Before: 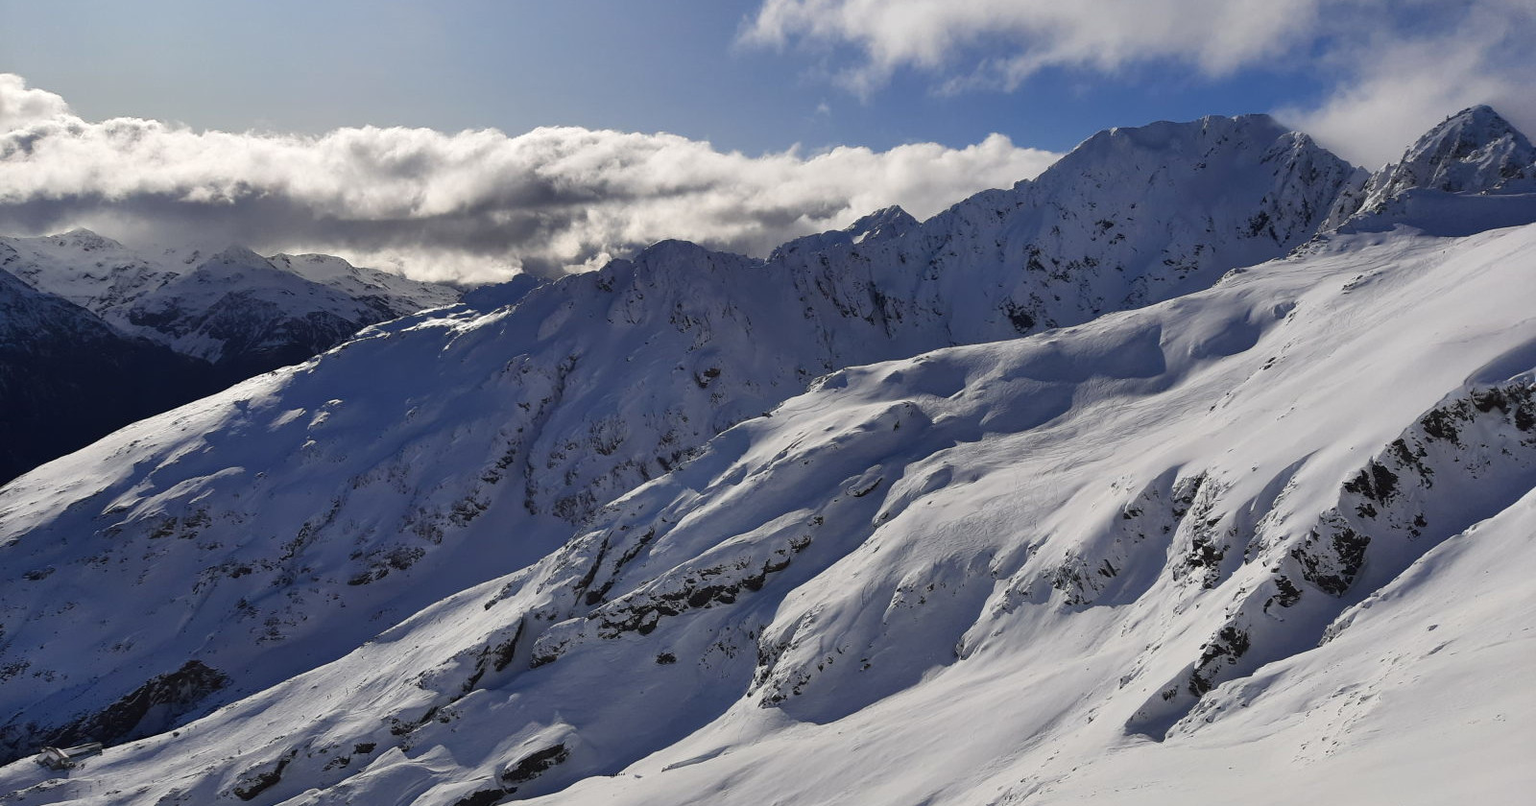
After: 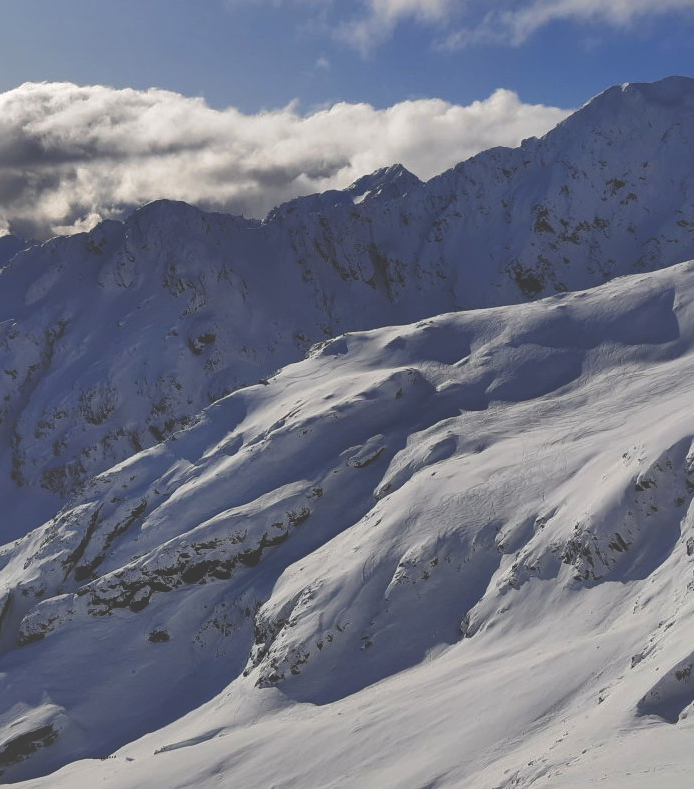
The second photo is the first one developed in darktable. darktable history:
crop: left 33.452%, top 6.025%, right 23.155%
shadows and highlights: on, module defaults
tone curve: curves: ch0 [(0, 0) (0.003, 0.019) (0.011, 0.019) (0.025, 0.026) (0.044, 0.043) (0.069, 0.066) (0.1, 0.095) (0.136, 0.133) (0.177, 0.181) (0.224, 0.233) (0.277, 0.302) (0.335, 0.375) (0.399, 0.452) (0.468, 0.532) (0.543, 0.609) (0.623, 0.695) (0.709, 0.775) (0.801, 0.865) (0.898, 0.932) (1, 1)], preserve colors none
rgb curve: curves: ch0 [(0, 0.186) (0.314, 0.284) (0.775, 0.708) (1, 1)], compensate middle gray true, preserve colors none
